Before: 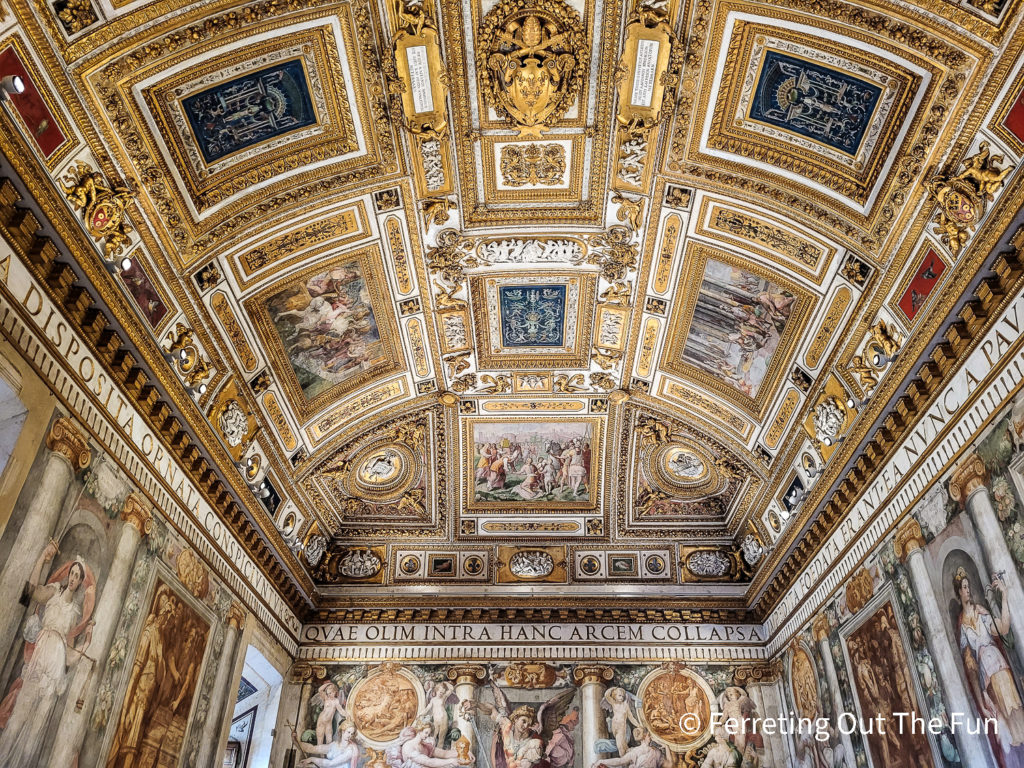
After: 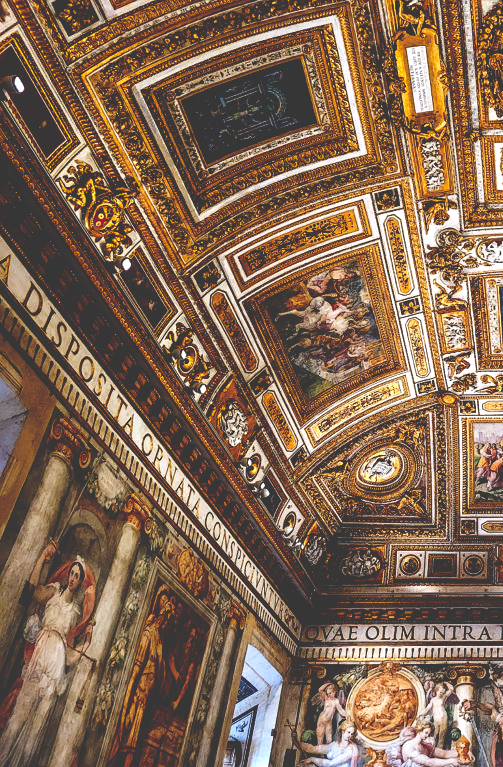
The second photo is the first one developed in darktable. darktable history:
white balance: red 1.004, blue 1.024
base curve: curves: ch0 [(0, 0.036) (0.083, 0.04) (0.804, 1)], preserve colors none
color balance rgb: perceptual saturation grading › global saturation 20%, perceptual saturation grading › highlights -25%, perceptual saturation grading › shadows 50%
crop and rotate: left 0%, top 0%, right 50.845%
